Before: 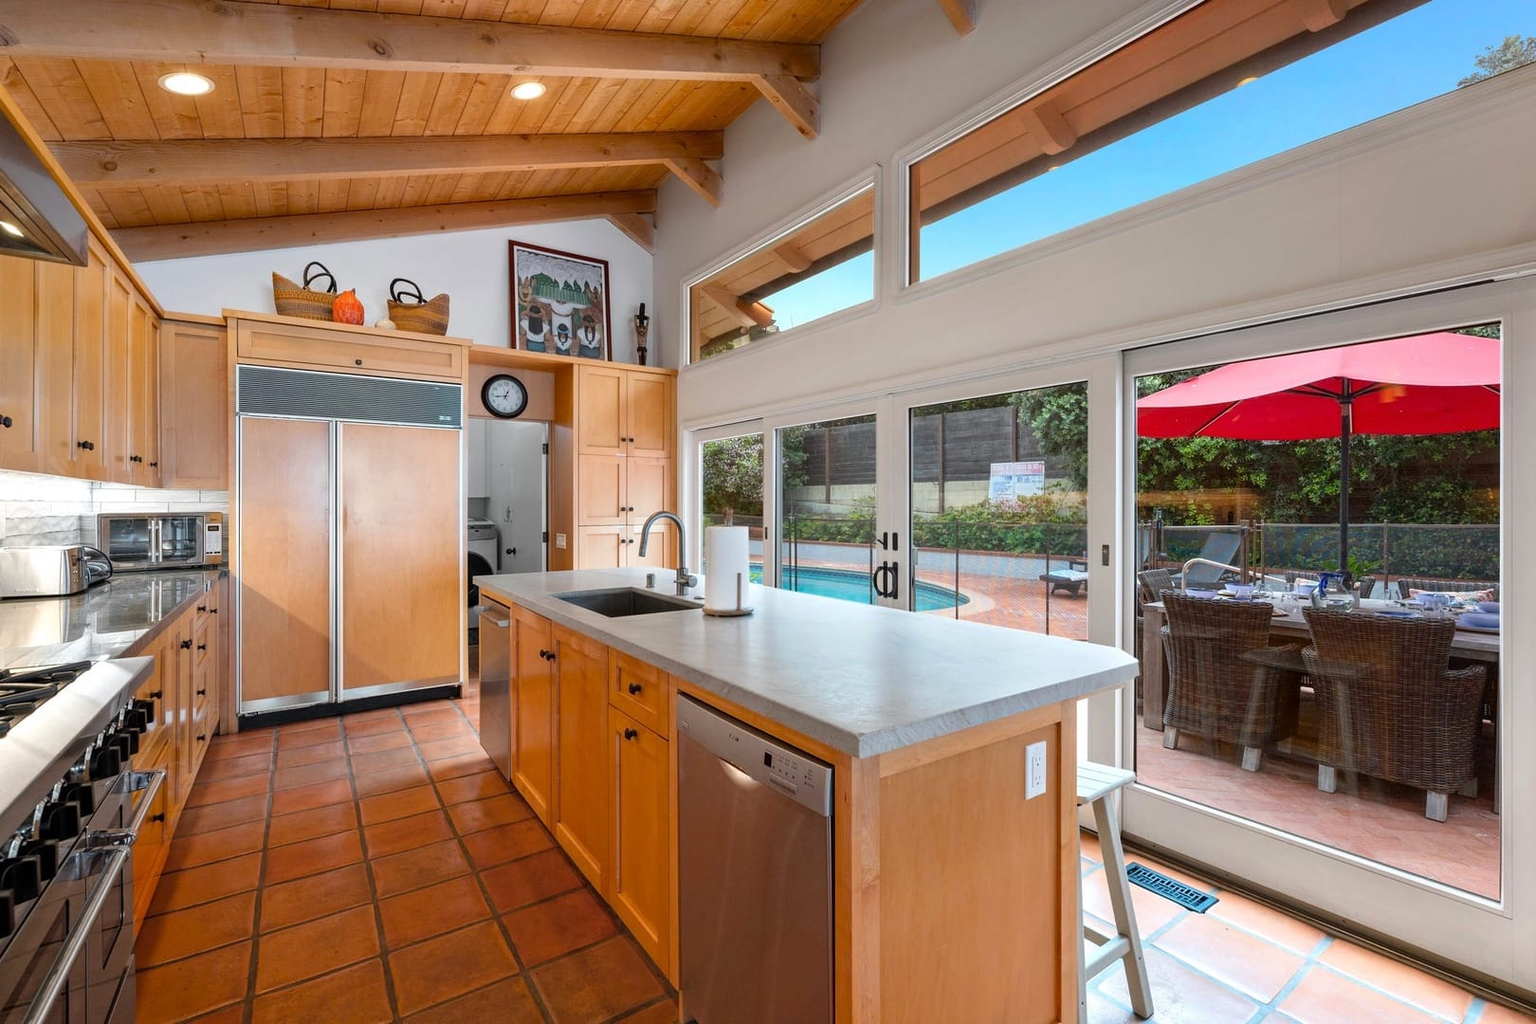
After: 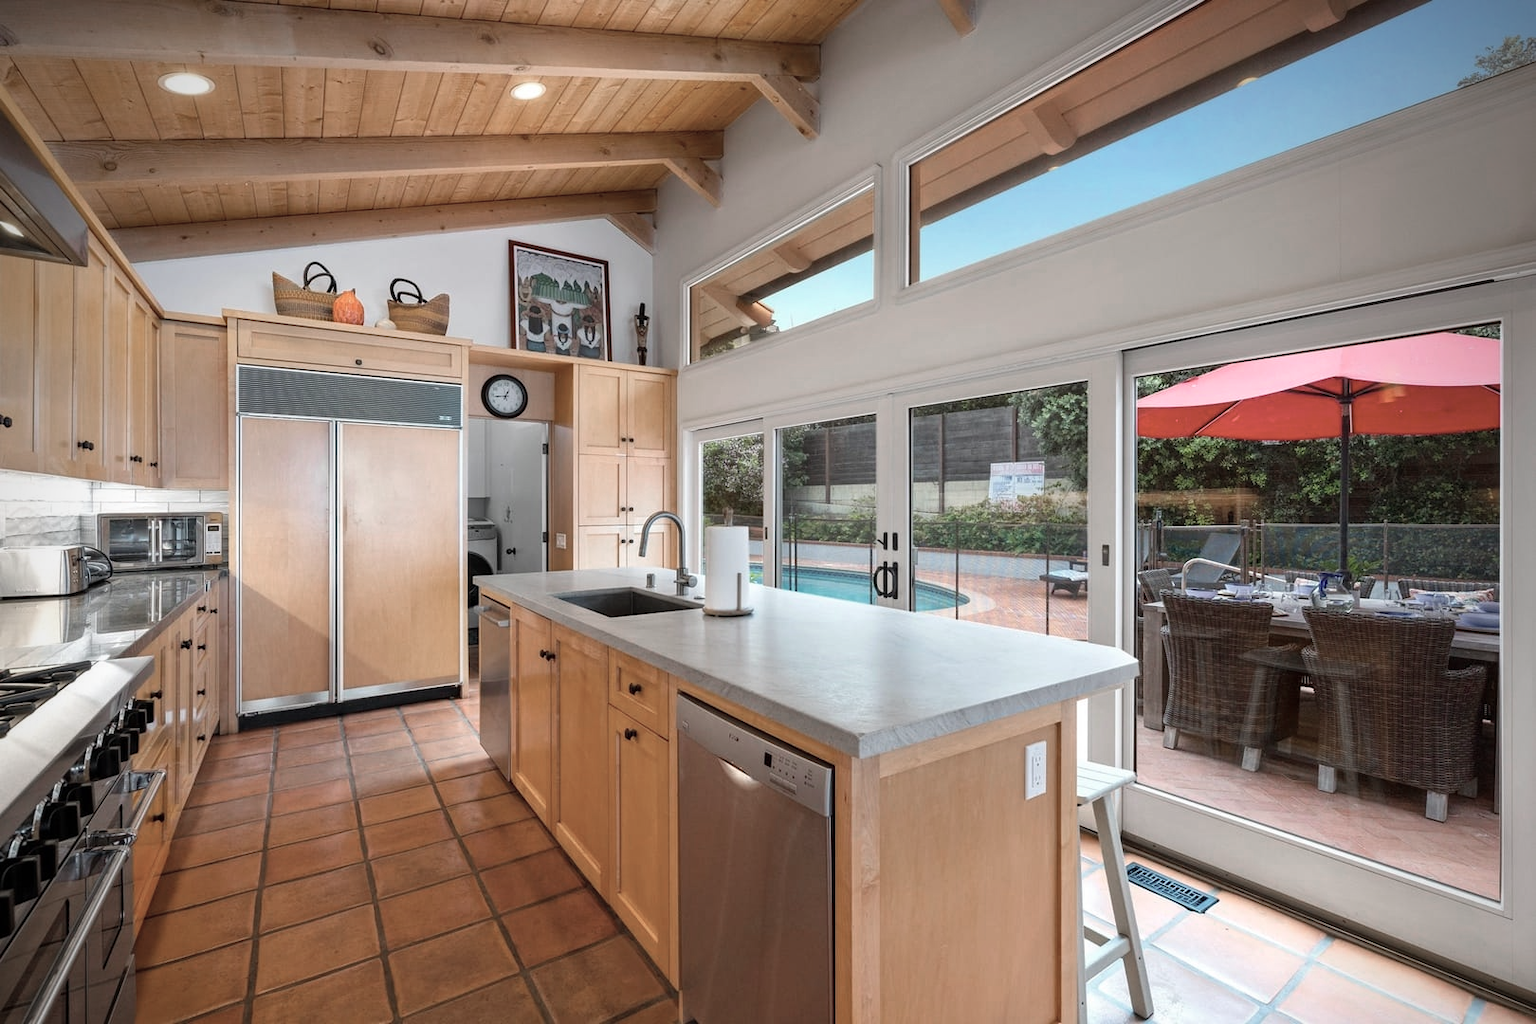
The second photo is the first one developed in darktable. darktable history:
color zones: curves: ch0 [(0, 0.559) (0.153, 0.551) (0.229, 0.5) (0.429, 0.5) (0.571, 0.5) (0.714, 0.5) (0.857, 0.5) (1, 0.559)]; ch1 [(0, 0.417) (0.112, 0.336) (0.213, 0.26) (0.429, 0.34) (0.571, 0.35) (0.683, 0.331) (0.857, 0.344) (1, 0.417)]
vignetting: brightness -0.629, saturation -0.007, center (-0.028, 0.239)
